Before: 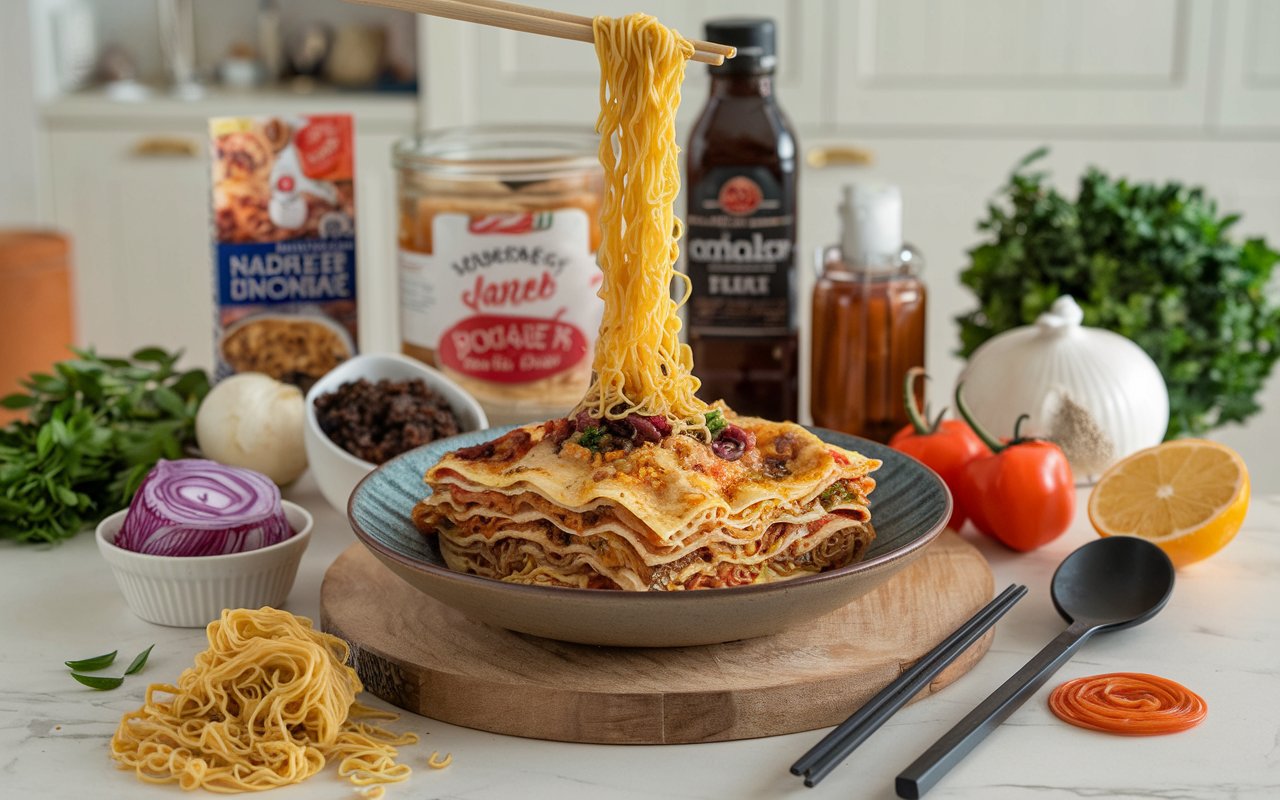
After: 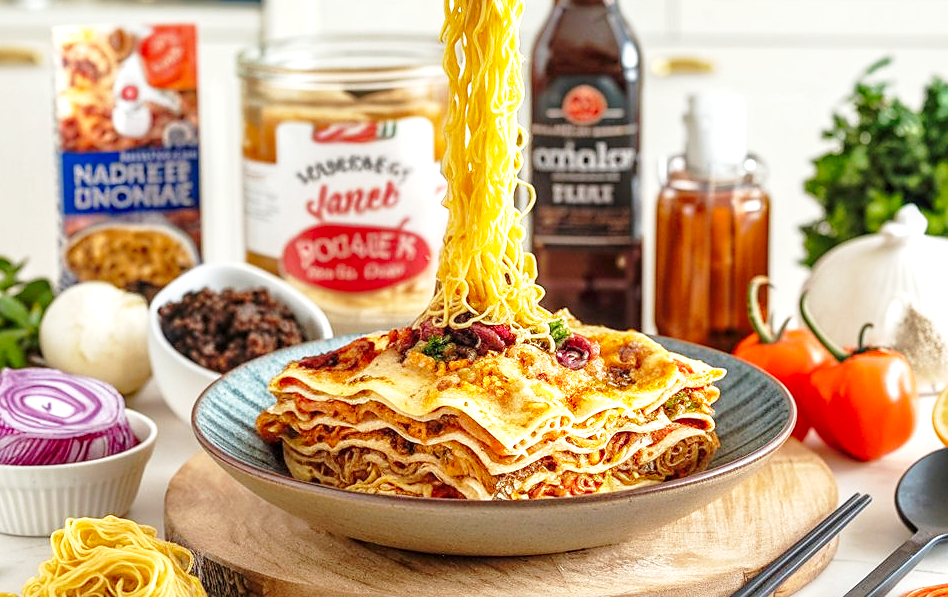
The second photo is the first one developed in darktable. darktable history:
base curve: curves: ch0 [(0, 0) (0.028, 0.03) (0.121, 0.232) (0.46, 0.748) (0.859, 0.968) (1, 1)], preserve colors none
tone equalizer: edges refinement/feathering 500, mask exposure compensation -1.57 EV, preserve details no
sharpen: radius 1.855, amount 0.41, threshold 1.728
local contrast: on, module defaults
crop and rotate: left 12.223%, top 11.479%, right 13.709%, bottom 13.859%
exposure: black level correction 0, exposure 0.7 EV, compensate exposure bias true, compensate highlight preservation false
shadows and highlights: highlights color adjustment 53.63%
